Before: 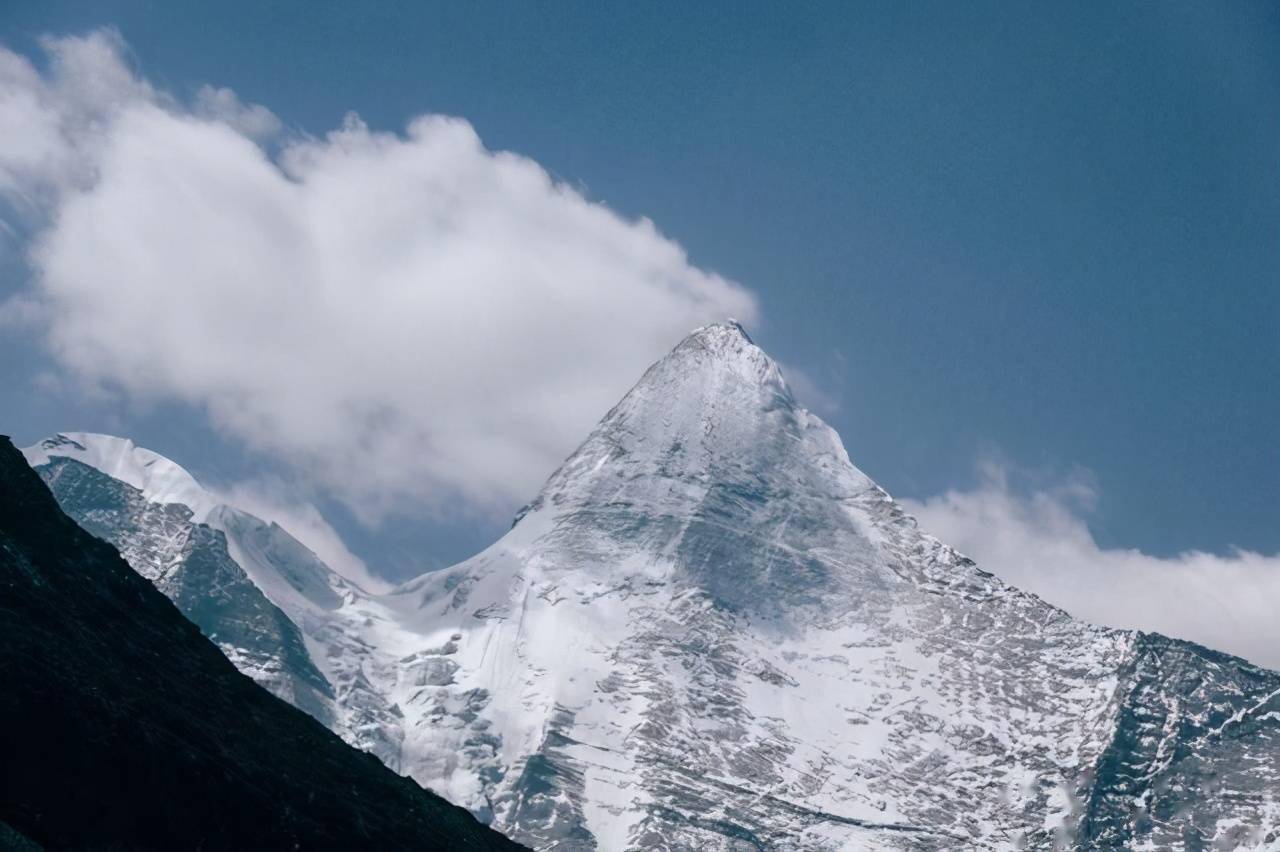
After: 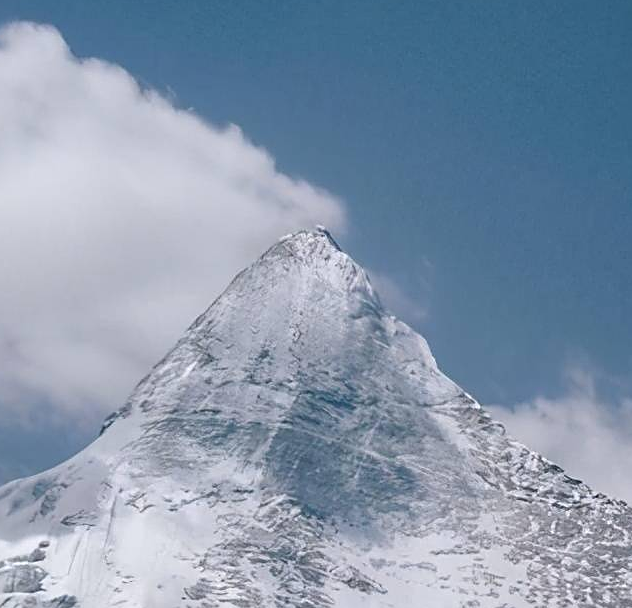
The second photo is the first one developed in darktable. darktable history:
sharpen: on, module defaults
crop: left 32.221%, top 10.962%, right 18.339%, bottom 17.579%
